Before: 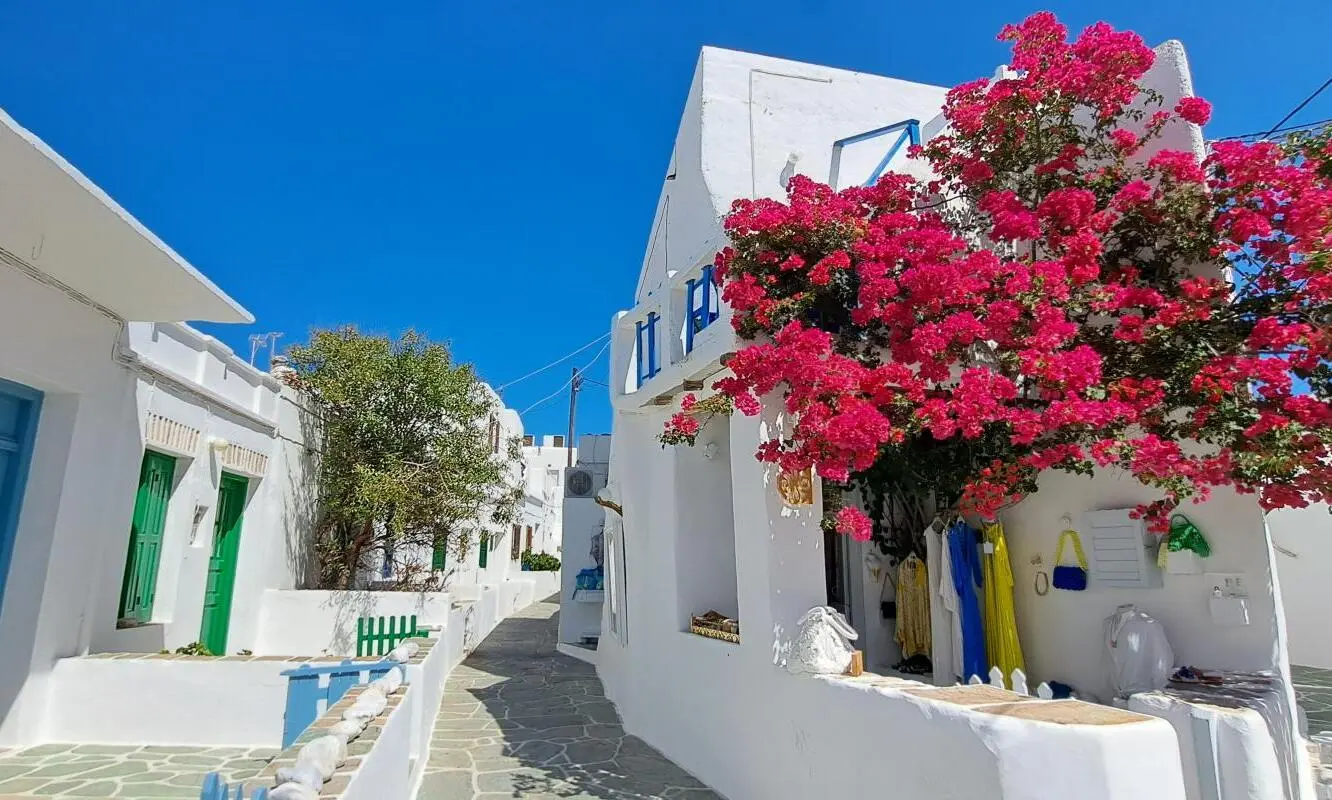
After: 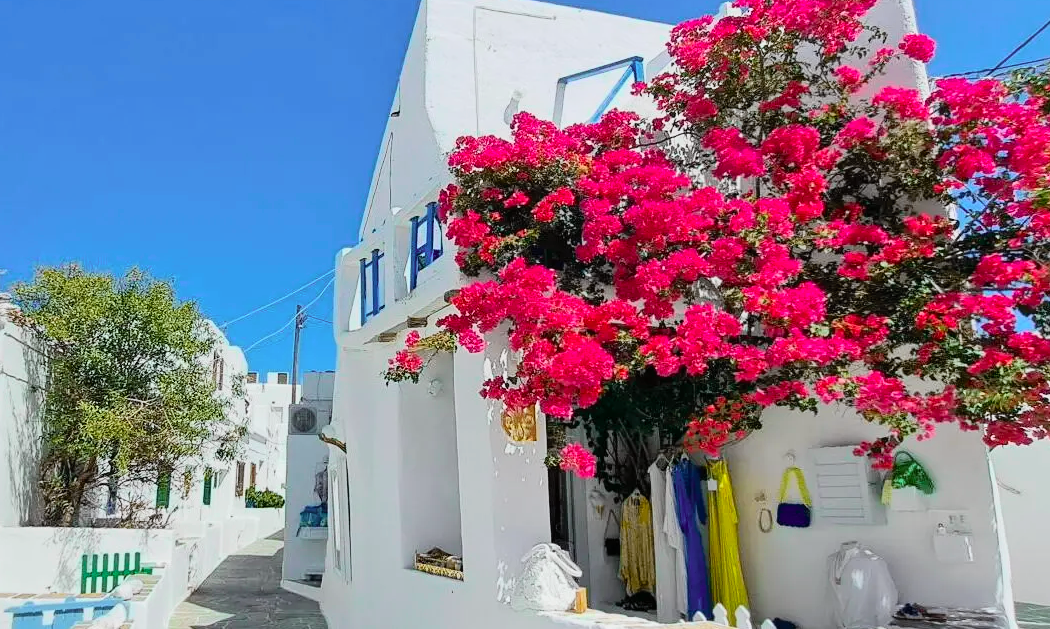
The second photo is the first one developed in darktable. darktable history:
crop and rotate: left 20.74%, top 7.912%, right 0.375%, bottom 13.378%
tone curve: curves: ch0 [(0, 0.005) (0.103, 0.097) (0.18, 0.207) (0.384, 0.465) (0.491, 0.585) (0.629, 0.726) (0.84, 0.866) (1, 0.947)]; ch1 [(0, 0) (0.172, 0.123) (0.324, 0.253) (0.396, 0.388) (0.478, 0.461) (0.499, 0.497) (0.532, 0.515) (0.57, 0.584) (0.635, 0.675) (0.805, 0.892) (1, 1)]; ch2 [(0, 0) (0.411, 0.424) (0.496, 0.501) (0.515, 0.507) (0.553, 0.562) (0.604, 0.642) (0.708, 0.768) (0.839, 0.916) (1, 1)], color space Lab, independent channels, preserve colors none
white balance: red 0.988, blue 1.017
